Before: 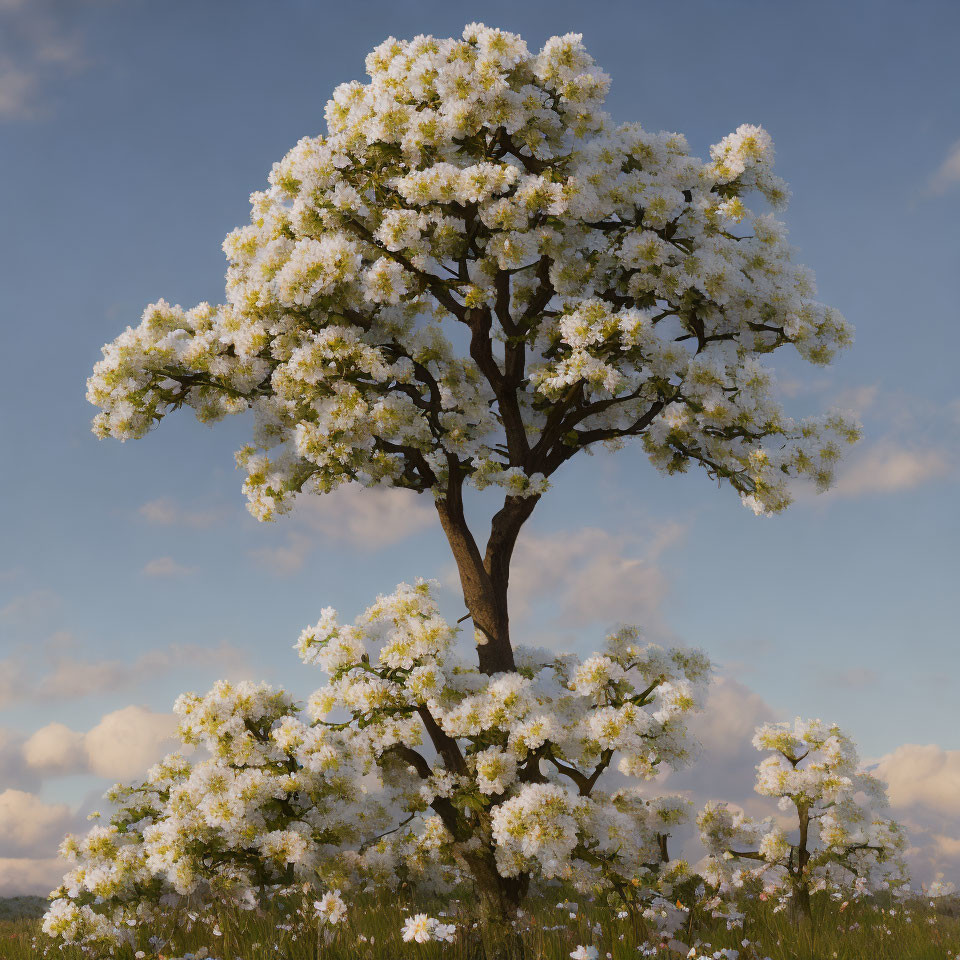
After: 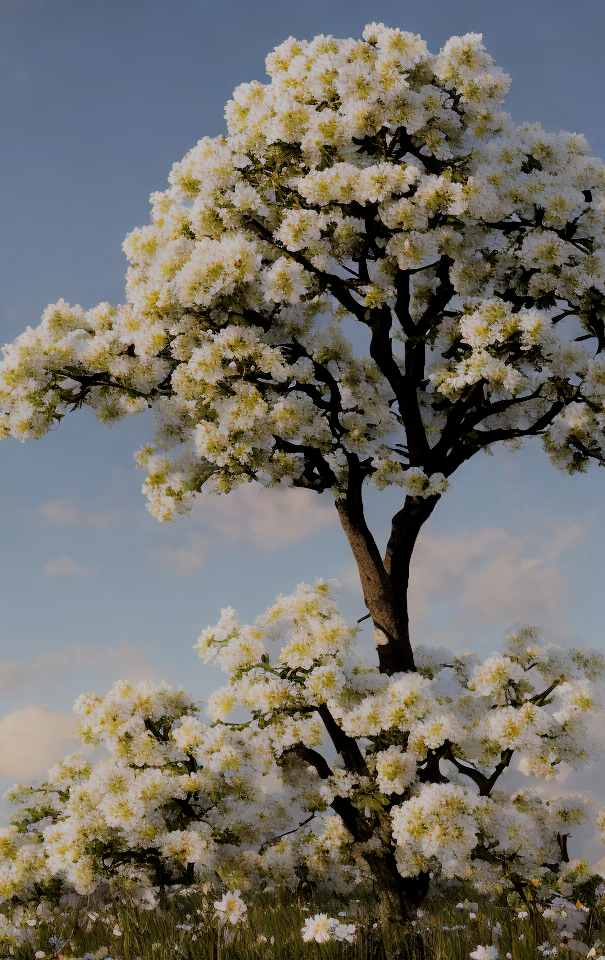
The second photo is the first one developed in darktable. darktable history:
filmic rgb: black relative exposure -4.35 EV, white relative exposure 4.56 EV, hardness 2.39, contrast 1.051
crop: left 10.489%, right 26.432%
